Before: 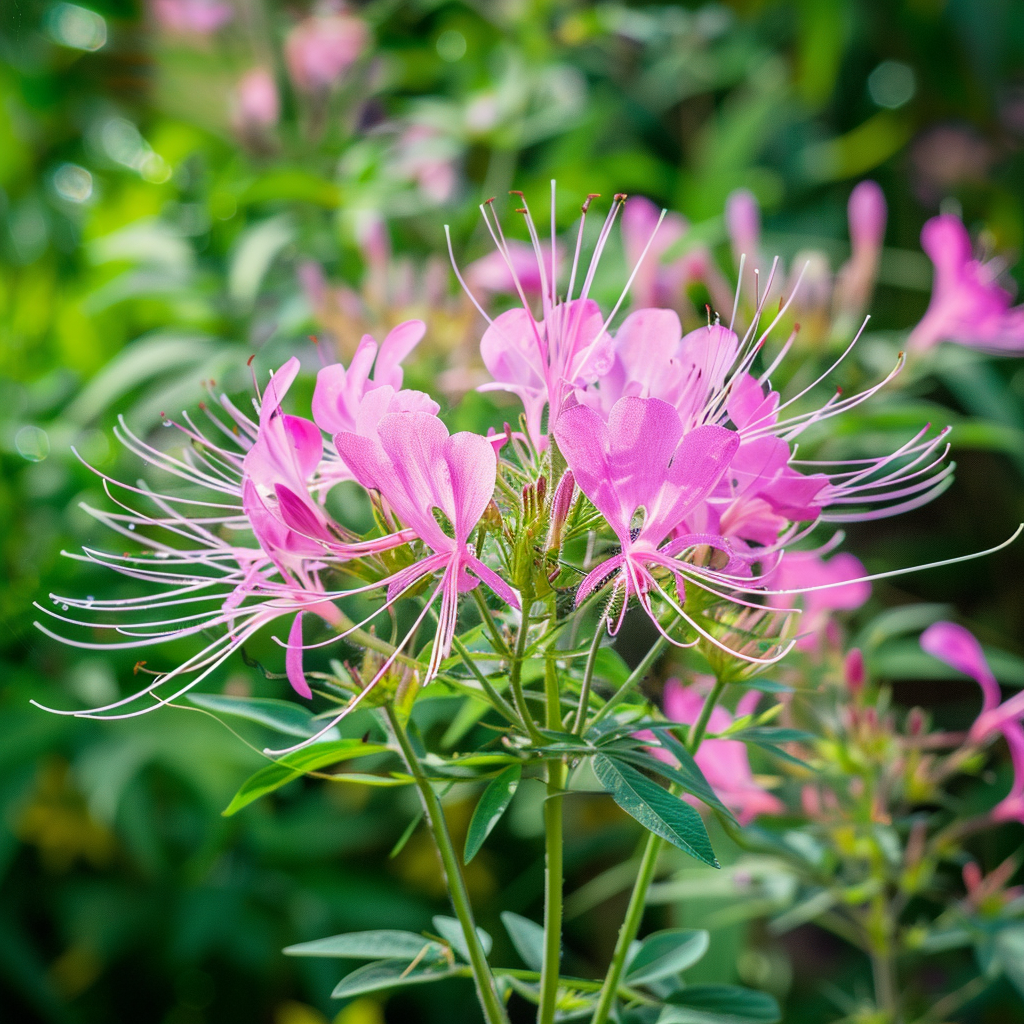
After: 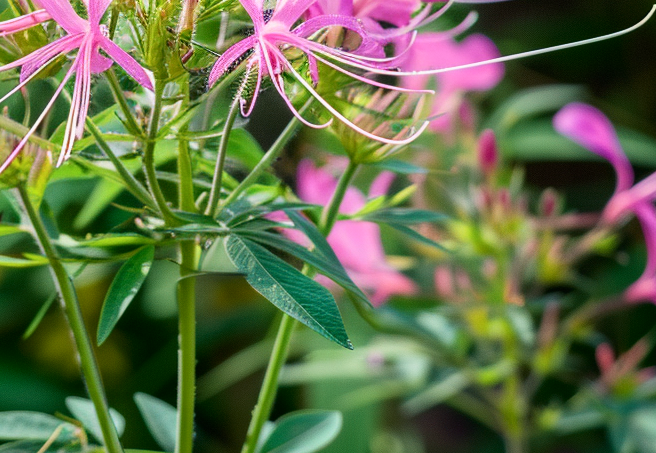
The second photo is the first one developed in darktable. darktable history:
contrast brightness saturation: contrast 0.138
crop and rotate: left 35.851%, top 50.741%, bottom 4.977%
levels: mode automatic
